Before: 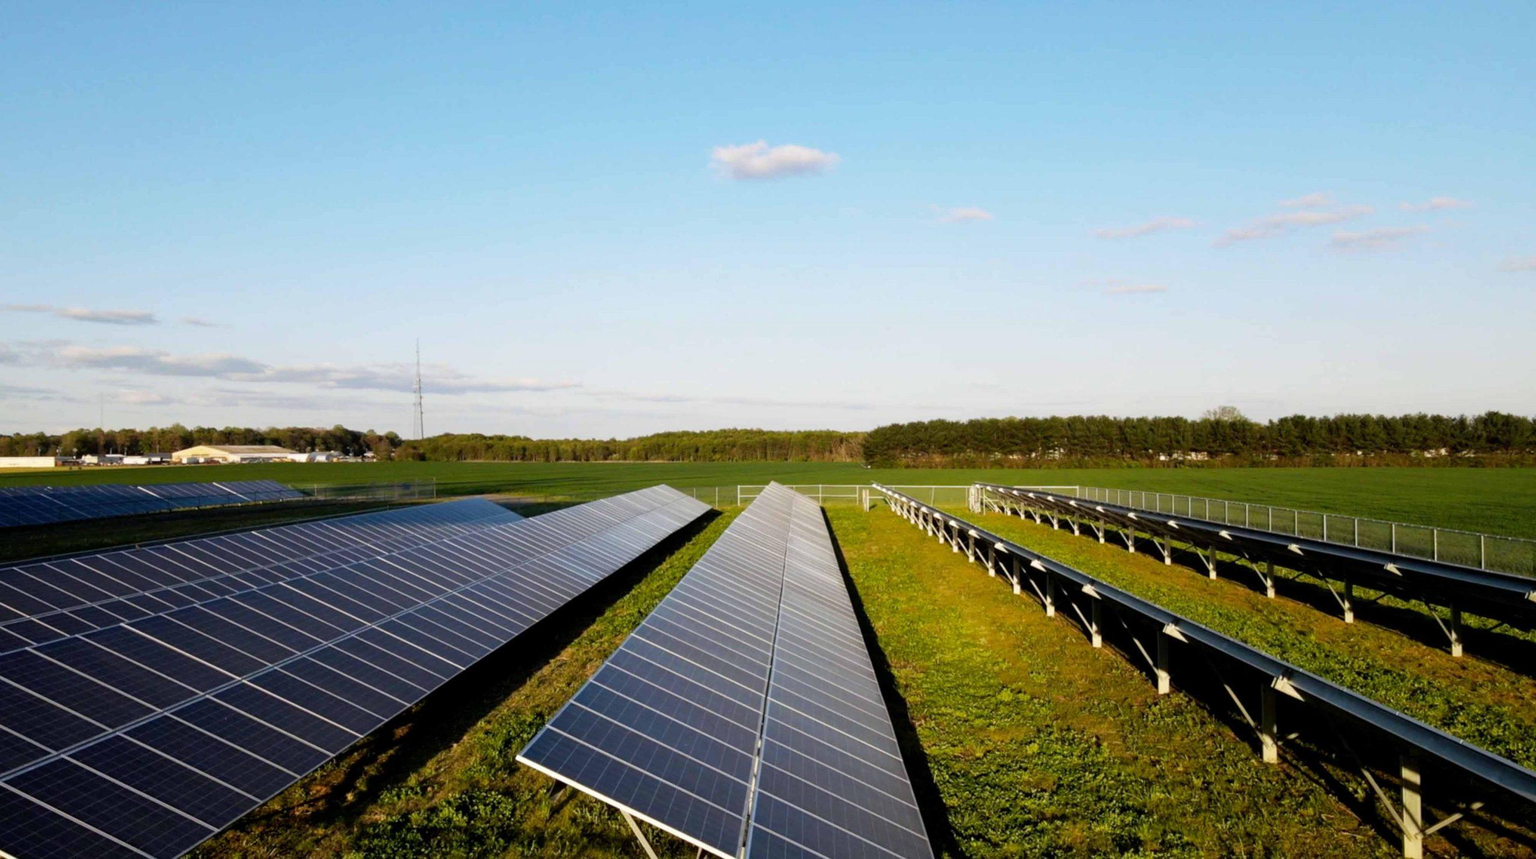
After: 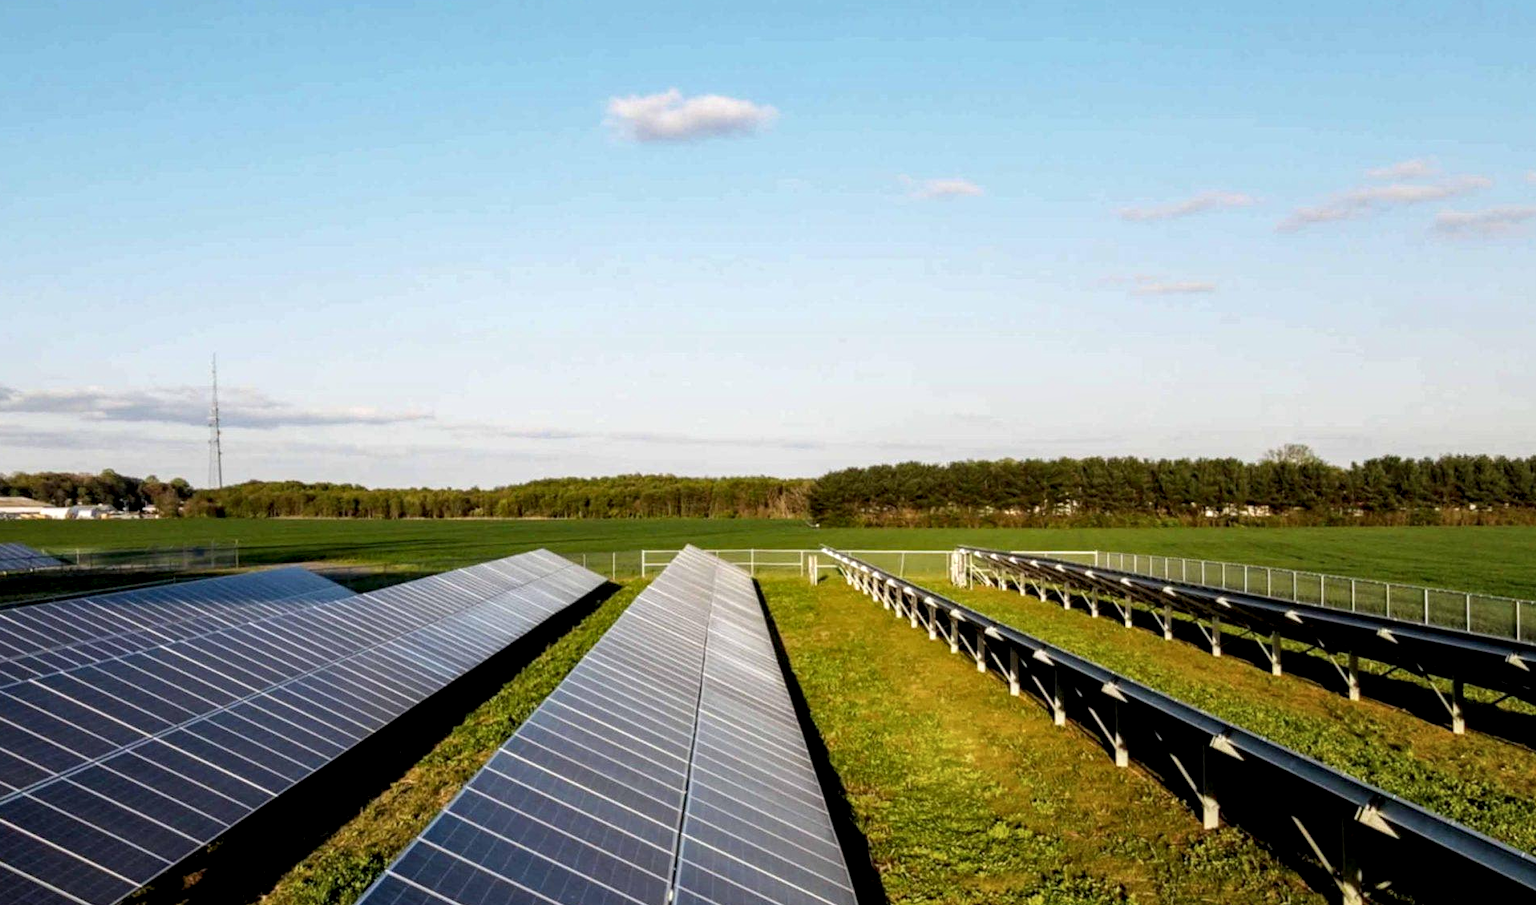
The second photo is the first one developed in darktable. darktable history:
local contrast: detail 150%
crop: left 16.768%, top 8.653%, right 8.362%, bottom 12.485%
